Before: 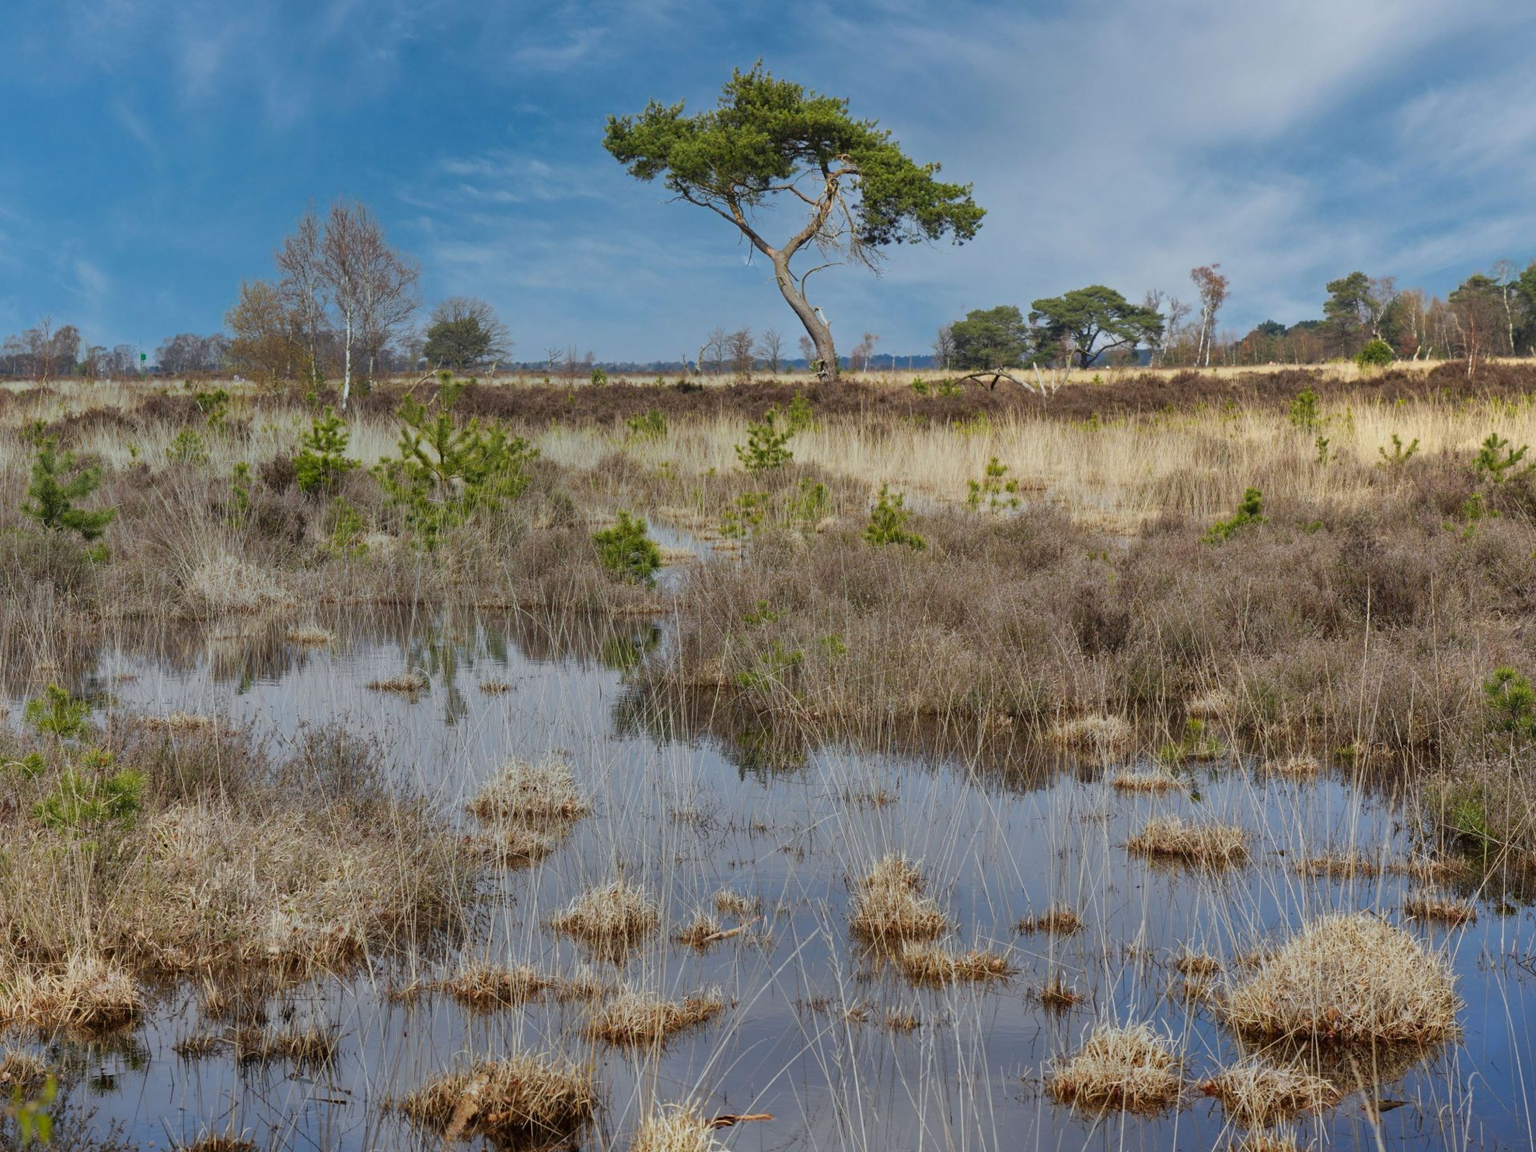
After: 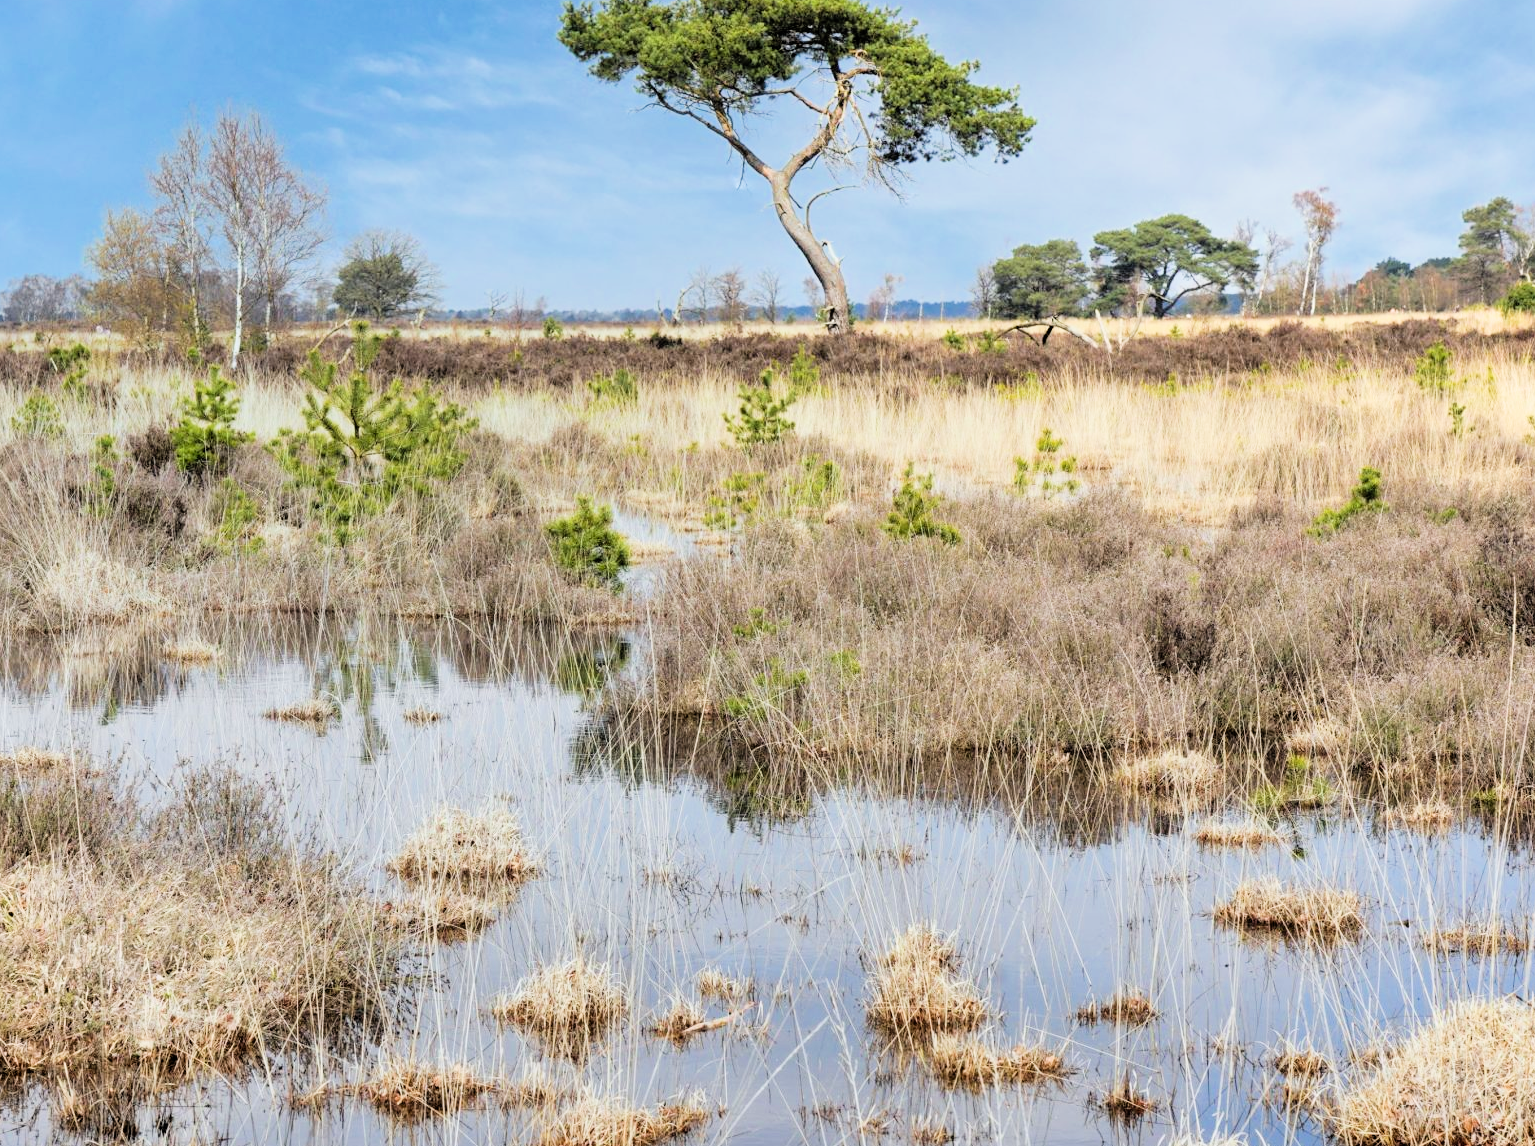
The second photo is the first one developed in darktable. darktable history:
exposure: exposure 0.608 EV, compensate highlight preservation false
tone equalizer: -8 EV -0.775 EV, -7 EV -0.688 EV, -6 EV -0.636 EV, -5 EV -0.38 EV, -3 EV 0.376 EV, -2 EV 0.6 EV, -1 EV 0.691 EV, +0 EV 0.777 EV
filmic rgb: black relative exposure -5.09 EV, white relative exposure 3.97 EV, hardness 2.9, contrast 1.3
crop and rotate: left 10.219%, top 9.954%, right 9.83%, bottom 10.429%
